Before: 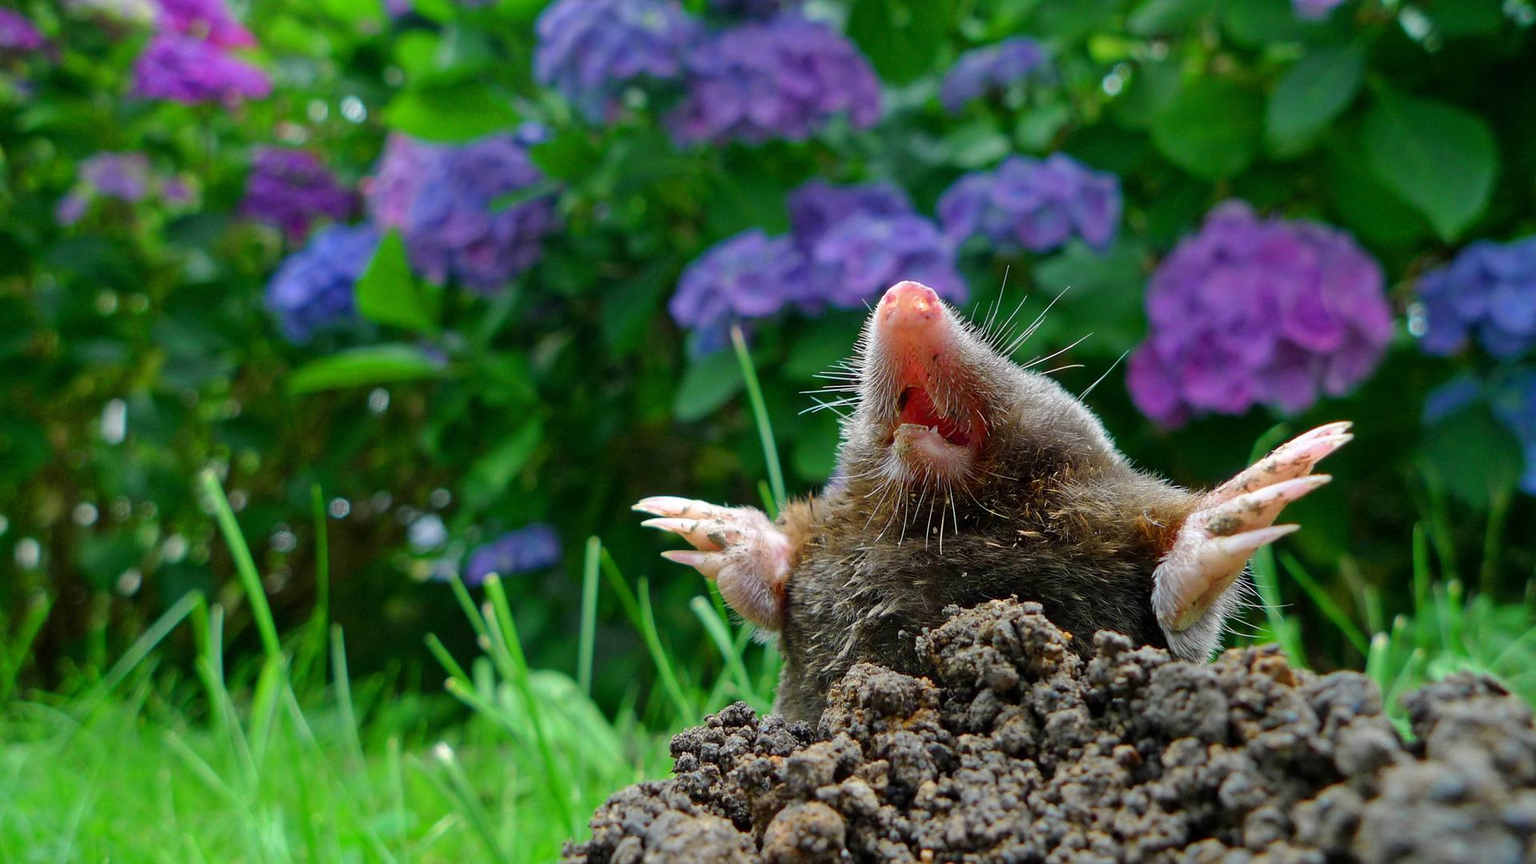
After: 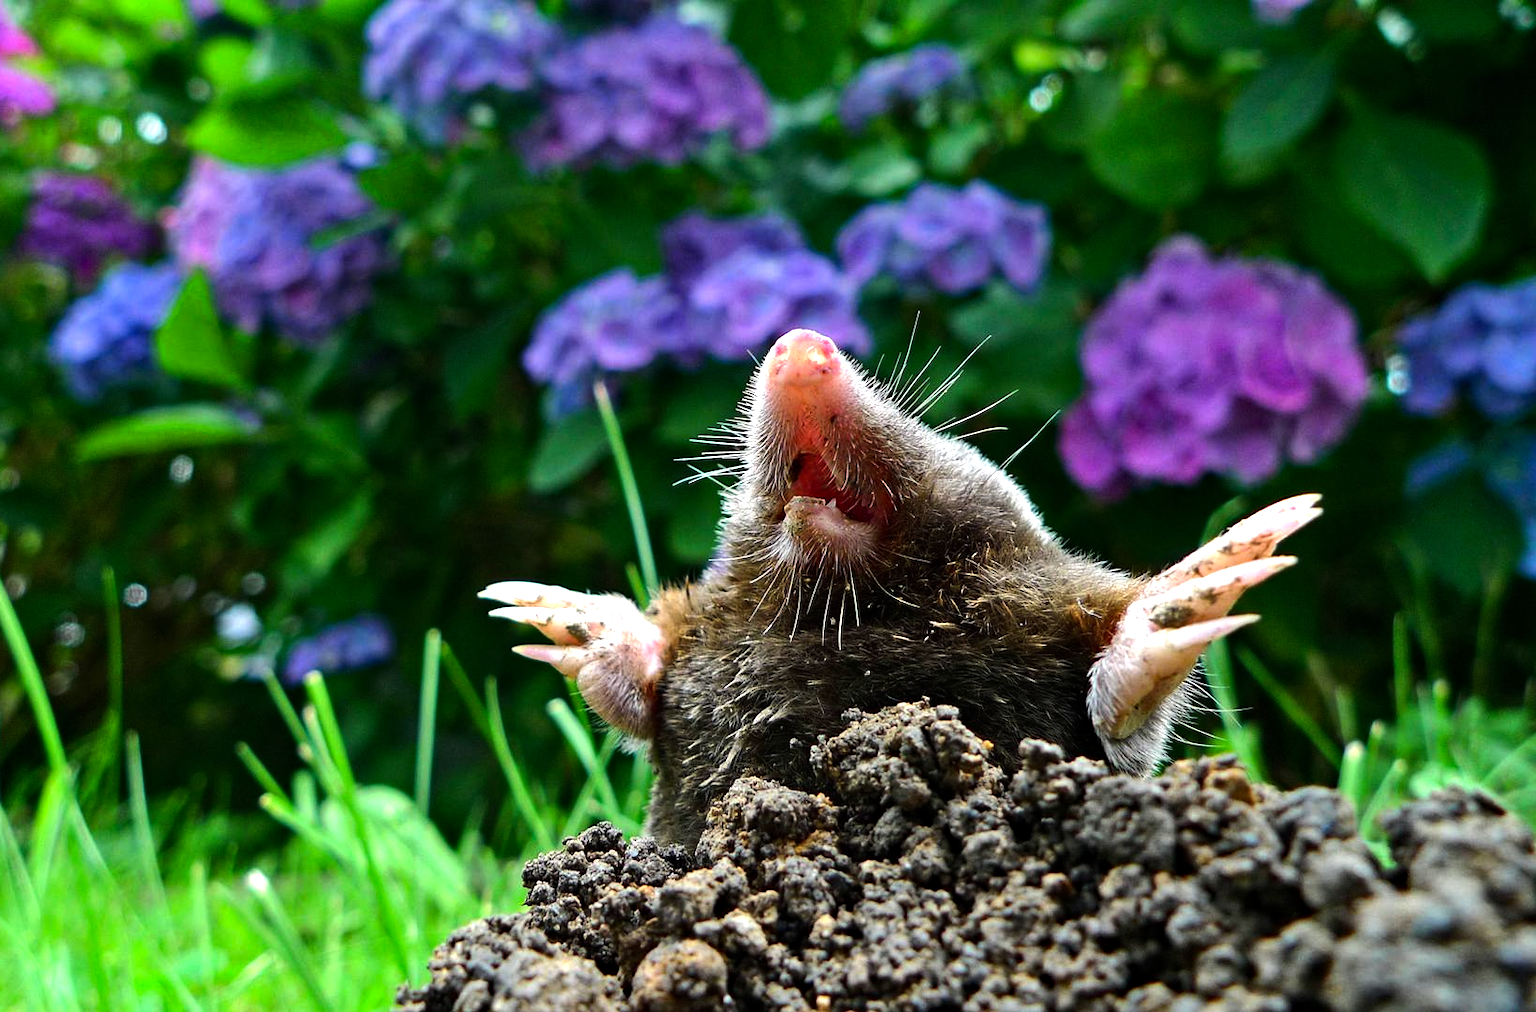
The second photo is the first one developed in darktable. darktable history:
tone equalizer: -8 EV -1.08 EV, -7 EV -1.01 EV, -6 EV -0.867 EV, -5 EV -0.578 EV, -3 EV 0.578 EV, -2 EV 0.867 EV, -1 EV 1.01 EV, +0 EV 1.08 EV, edges refinement/feathering 500, mask exposure compensation -1.57 EV, preserve details no
crop and rotate: left 14.584%
haze removal: compatibility mode true, adaptive false
